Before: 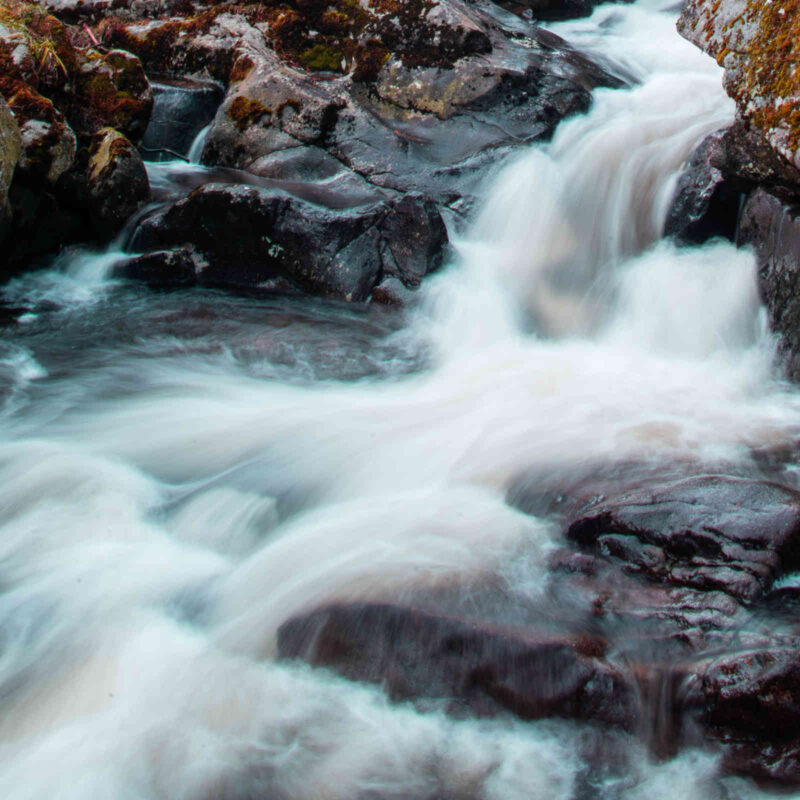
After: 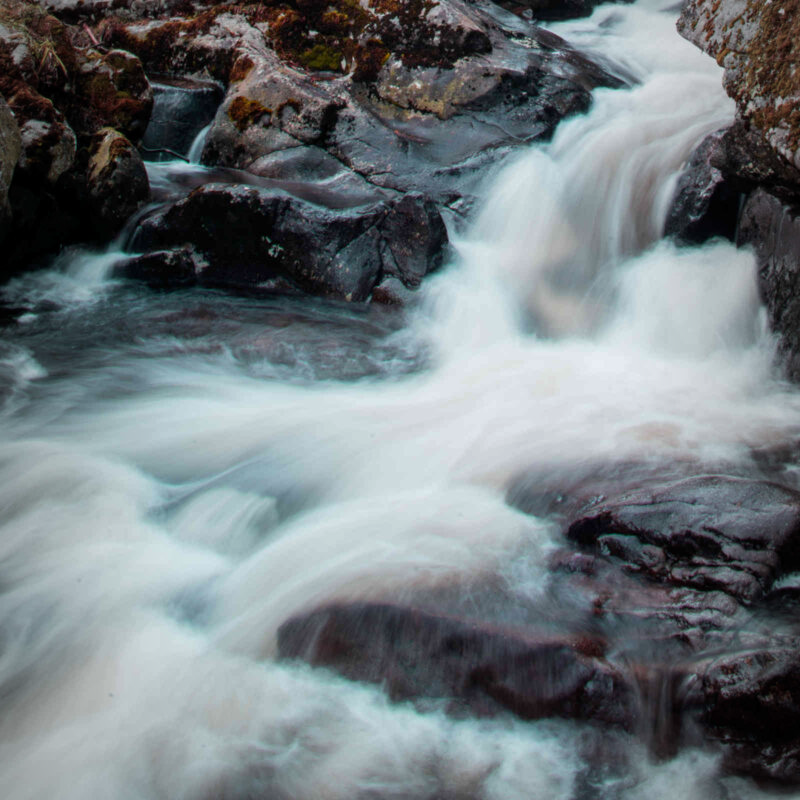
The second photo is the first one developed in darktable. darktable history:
exposure: black level correction 0.001, exposure -0.125 EV, compensate exposure bias true, compensate highlight preservation false
vignetting: fall-off start 97%, fall-off radius 100%, width/height ratio 0.609, unbound false
